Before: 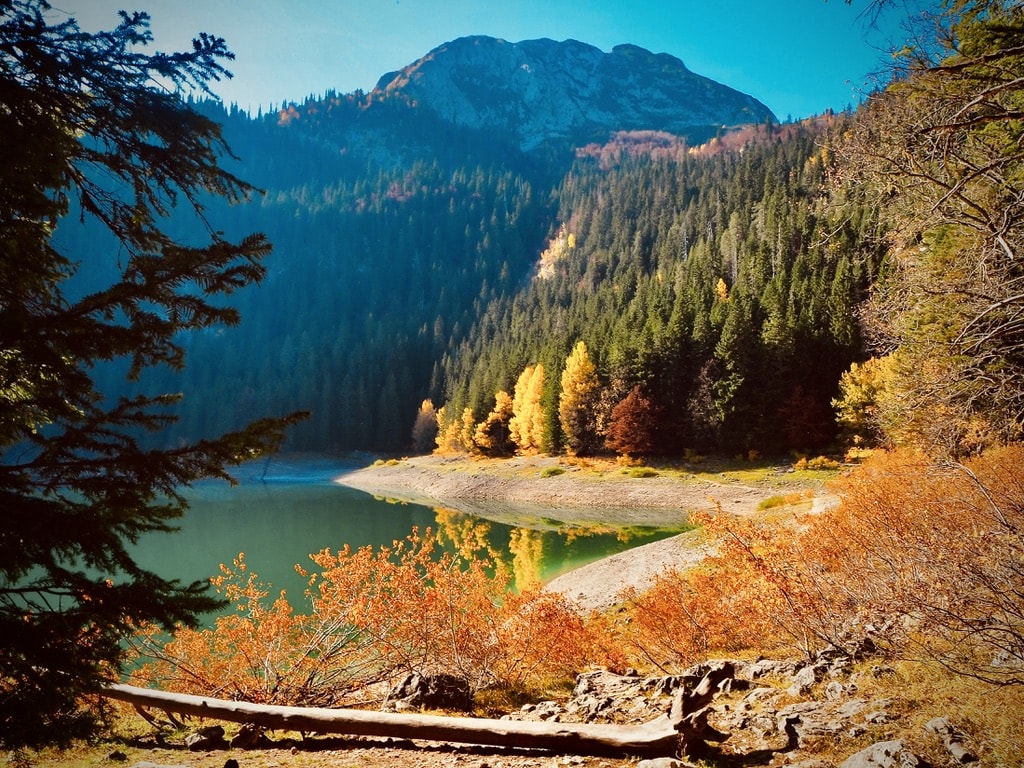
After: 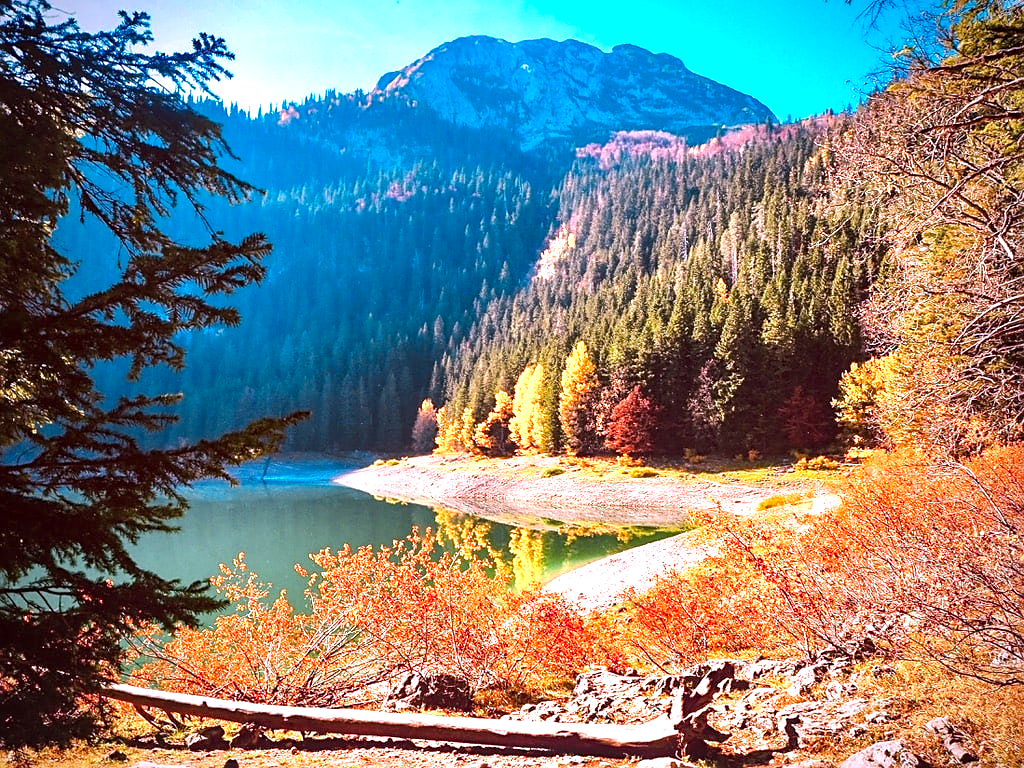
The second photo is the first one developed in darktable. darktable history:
sharpen: on, module defaults
local contrast: on, module defaults
color correction: highlights a* 15.25, highlights b* -19.95
exposure: exposure 1.091 EV, compensate exposure bias true, compensate highlight preservation false
